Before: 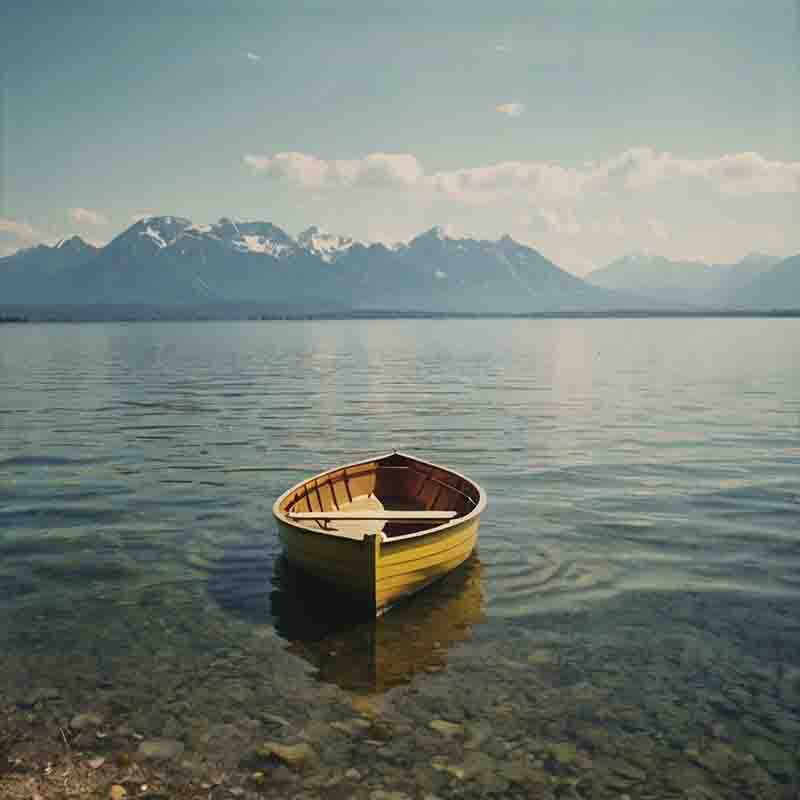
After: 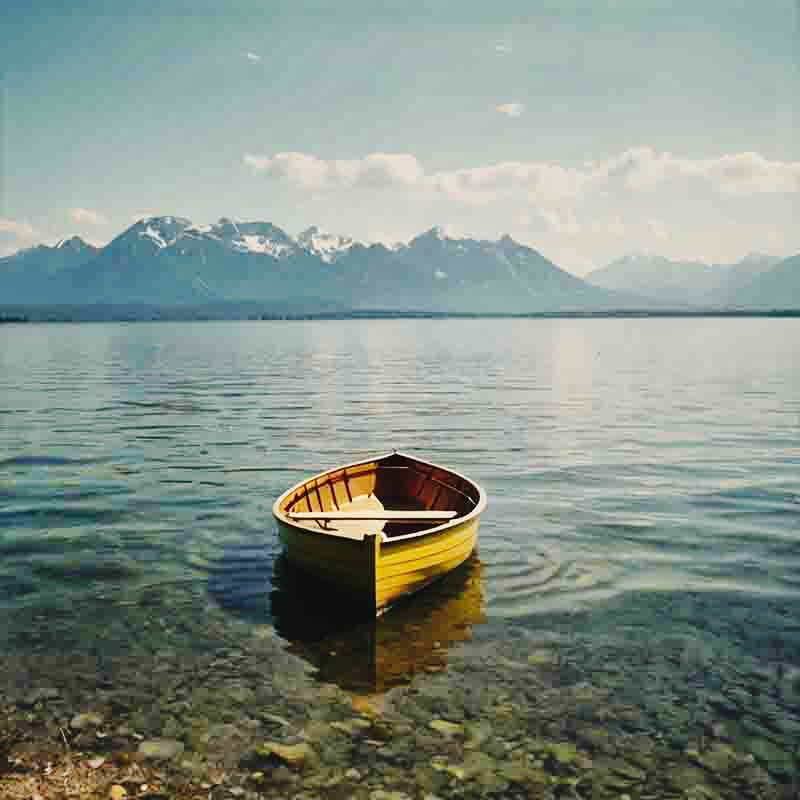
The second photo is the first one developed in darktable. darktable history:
base curve: curves: ch0 [(0, 0) (0.036, 0.025) (0.121, 0.166) (0.206, 0.329) (0.605, 0.79) (1, 1)], preserve colors none
shadows and highlights: low approximation 0.01, soften with gaussian
